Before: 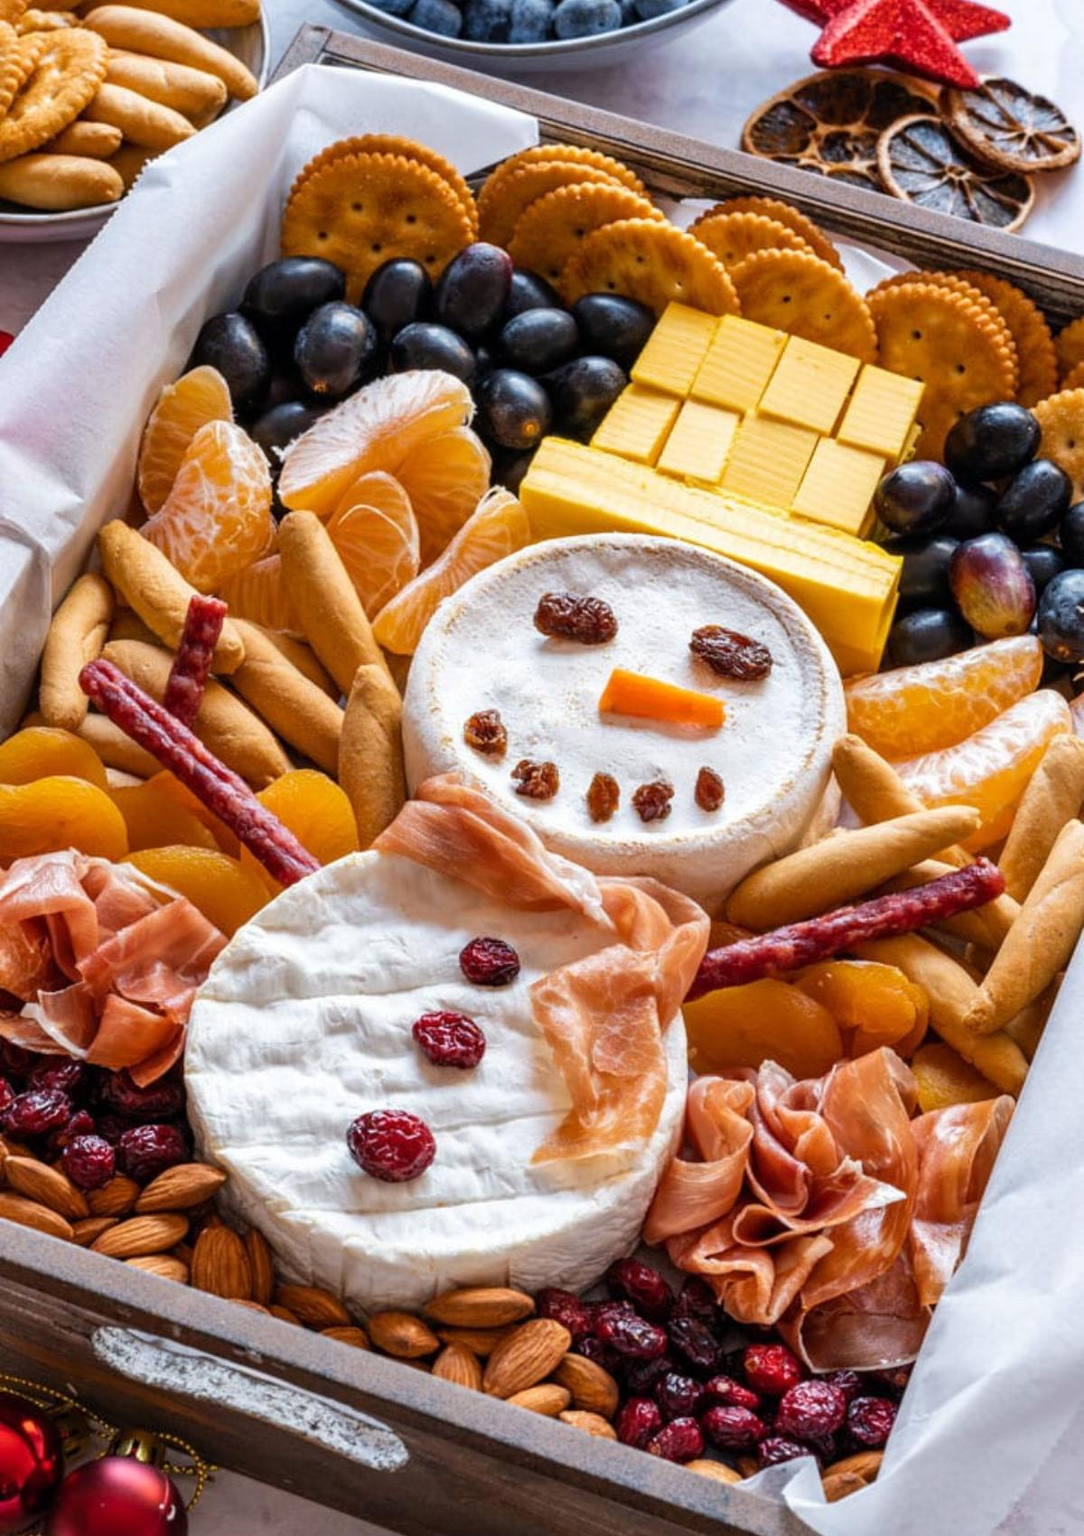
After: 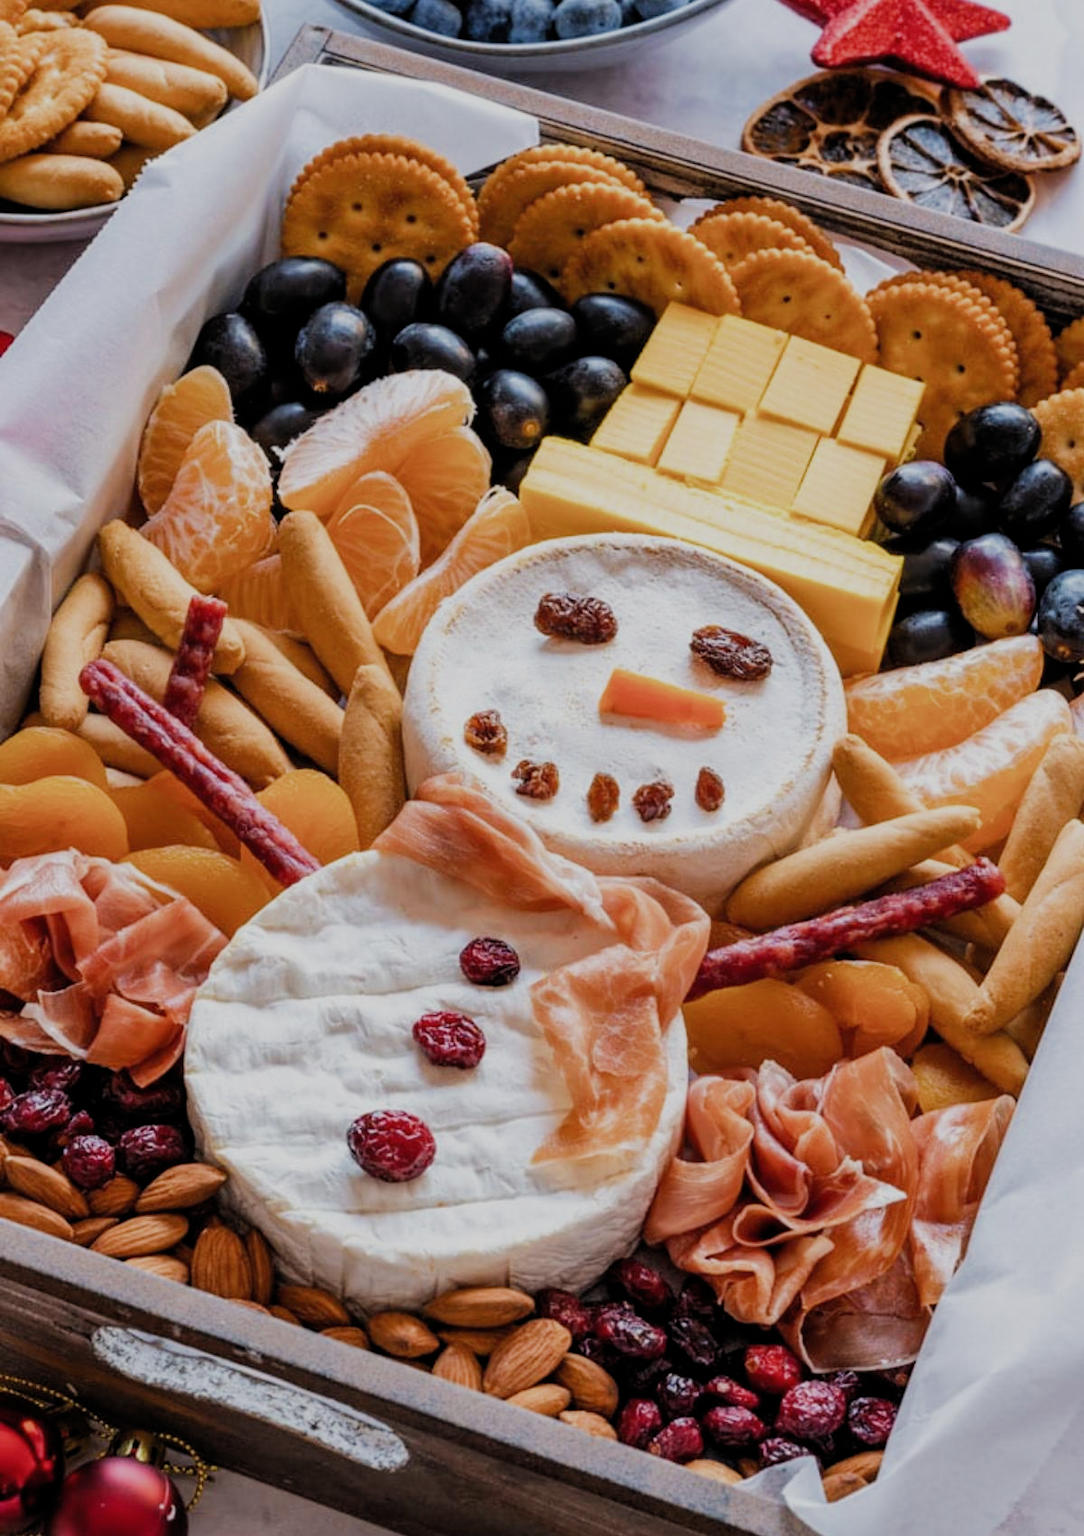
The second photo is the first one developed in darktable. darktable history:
filmic rgb: black relative exposure -7.65 EV, white relative exposure 4.56 EV, threshold 5.97 EV, hardness 3.61, add noise in highlights 0, preserve chrominance max RGB, color science v3 (2019), use custom middle-gray values true, contrast in highlights soft, enable highlight reconstruction true
exposure: exposure -0.065 EV, compensate highlight preservation false
